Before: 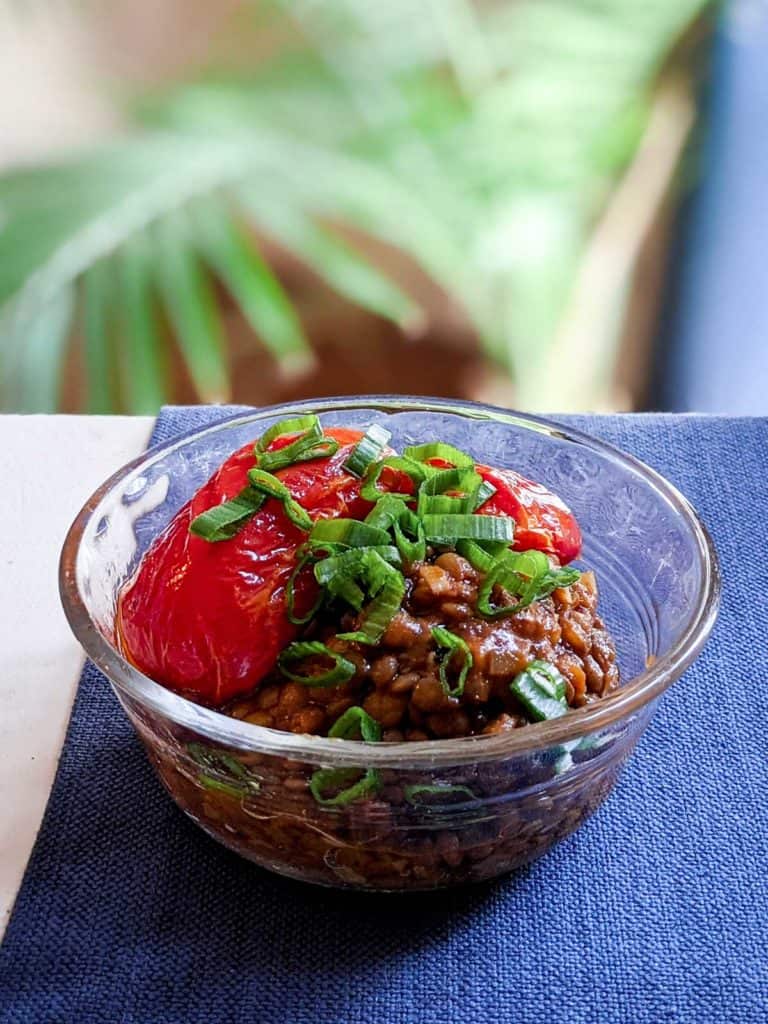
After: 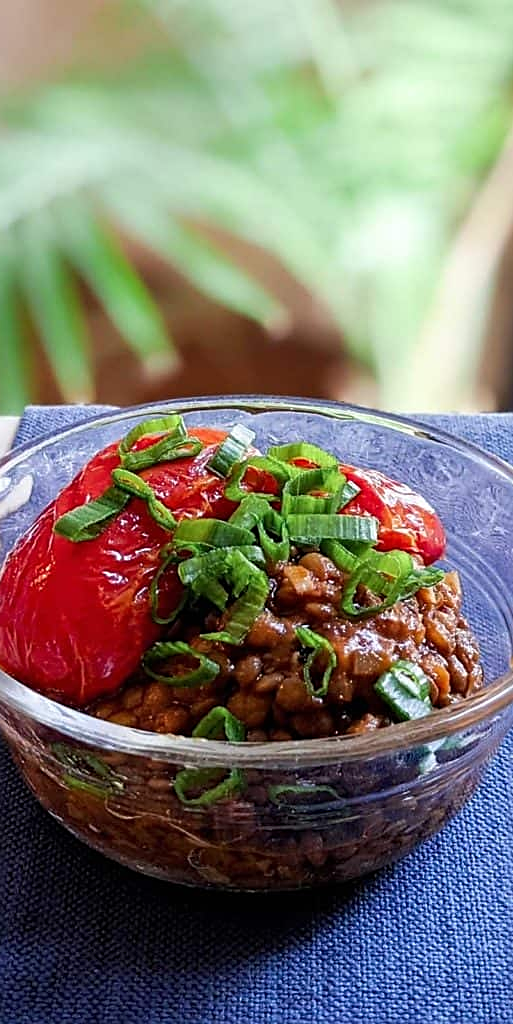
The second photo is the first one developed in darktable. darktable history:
sharpen: on, module defaults
crop and rotate: left 17.732%, right 15.423%
